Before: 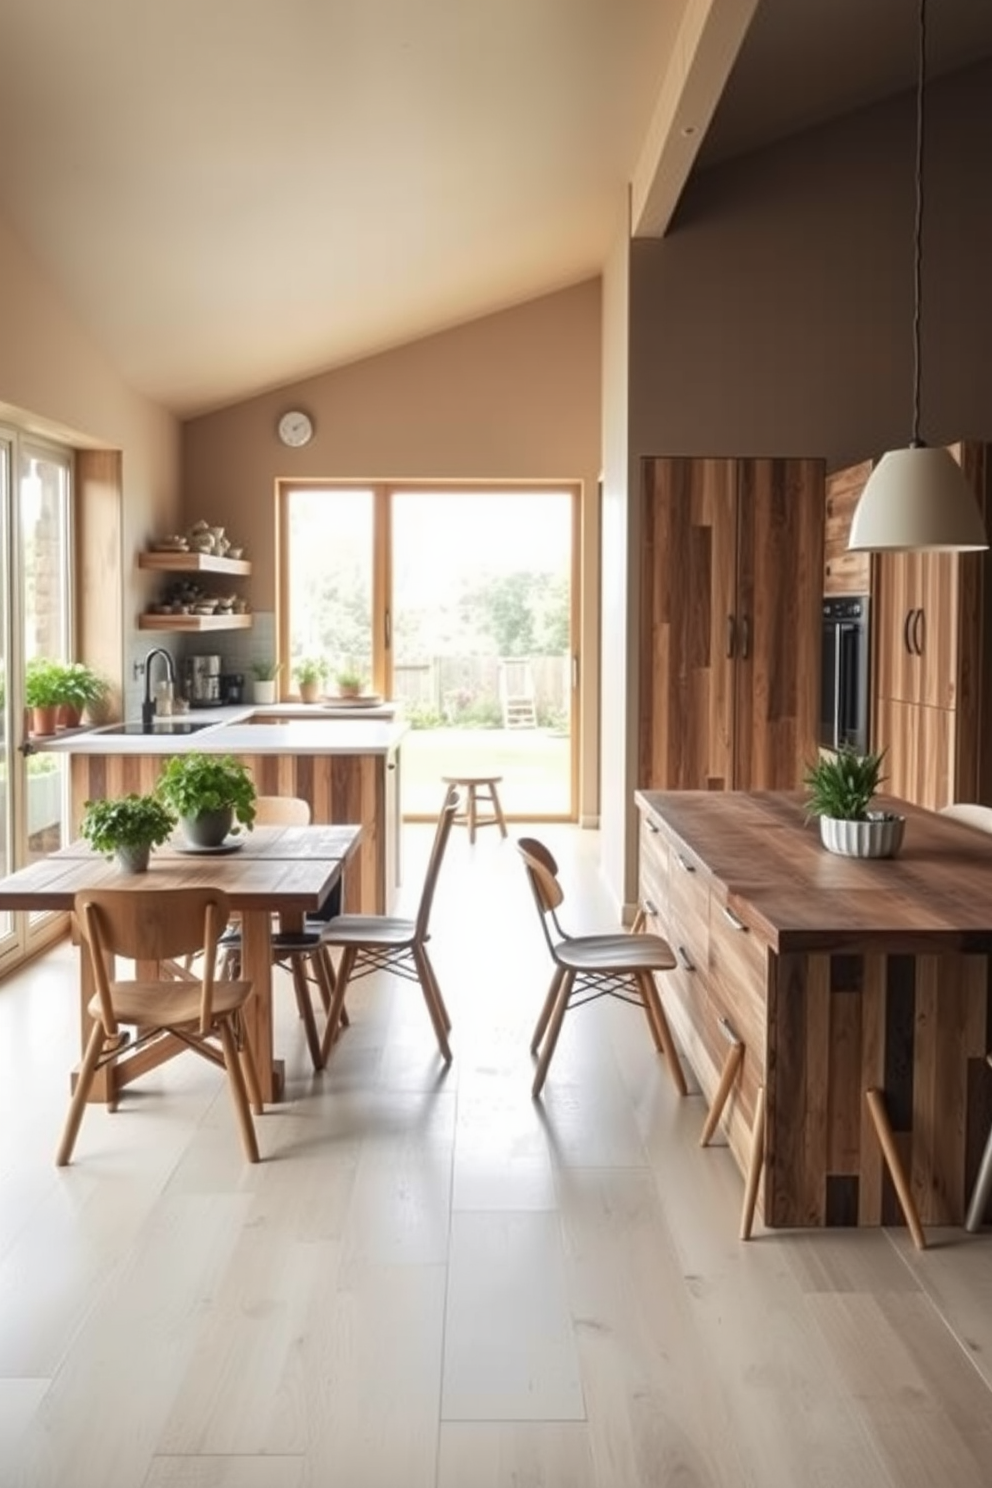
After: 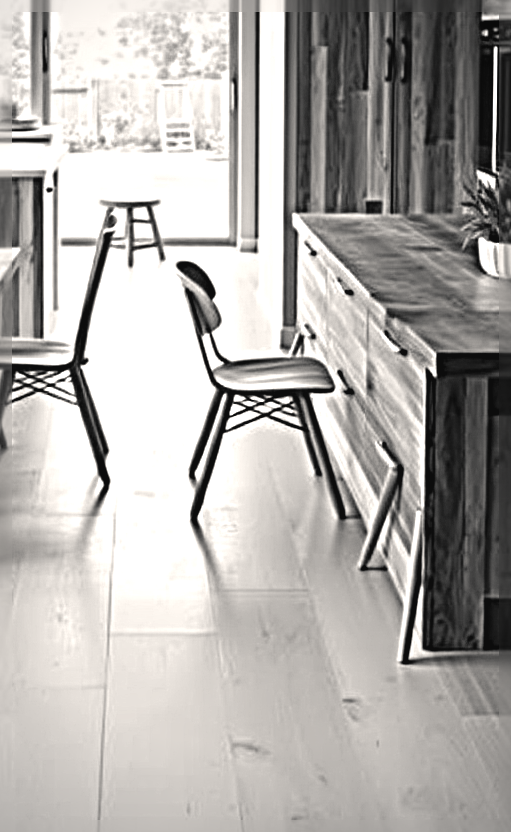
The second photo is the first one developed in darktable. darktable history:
tone curve: curves: ch0 [(0, 0) (0.003, 0.001) (0.011, 0.004) (0.025, 0.011) (0.044, 0.021) (0.069, 0.028) (0.1, 0.036) (0.136, 0.051) (0.177, 0.085) (0.224, 0.127) (0.277, 0.193) (0.335, 0.266) (0.399, 0.338) (0.468, 0.419) (0.543, 0.504) (0.623, 0.593) (0.709, 0.689) (0.801, 0.784) (0.898, 0.888) (1, 1)], preserve colors none
crop: left 34.576%, top 38.804%, right 13.901%, bottom 5.25%
color balance rgb: highlights gain › chroma 1.07%, highlights gain › hue 70.25°, perceptual saturation grading › global saturation 0.015%, perceptual saturation grading › mid-tones 11.079%, global vibrance 20%
color calibration: output gray [0.21, 0.42, 0.37, 0], illuminant as shot in camera, x 0.358, y 0.373, temperature 4628.91 K
sharpen: radius 6.293, amount 1.811, threshold 0.149
contrast brightness saturation: contrast -0.186, saturation 0.189
exposure: black level correction 0, exposure 0.698 EV, compensate exposure bias true, compensate highlight preservation false
vignetting: fall-off radius 60.97%
